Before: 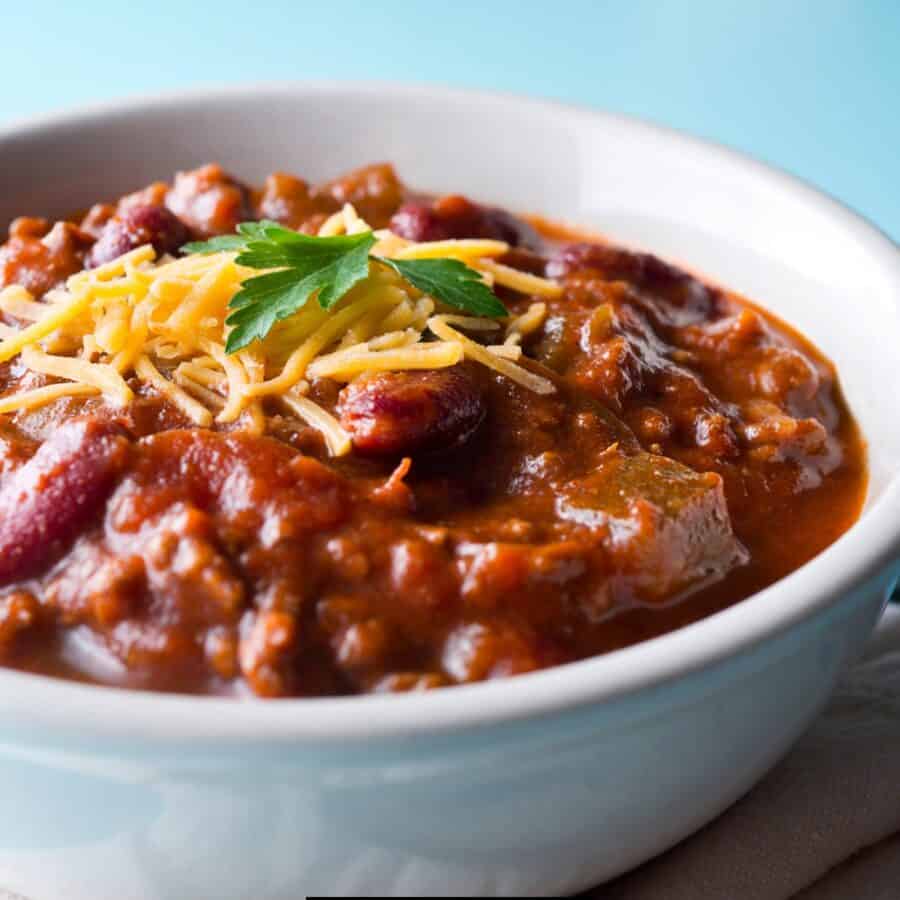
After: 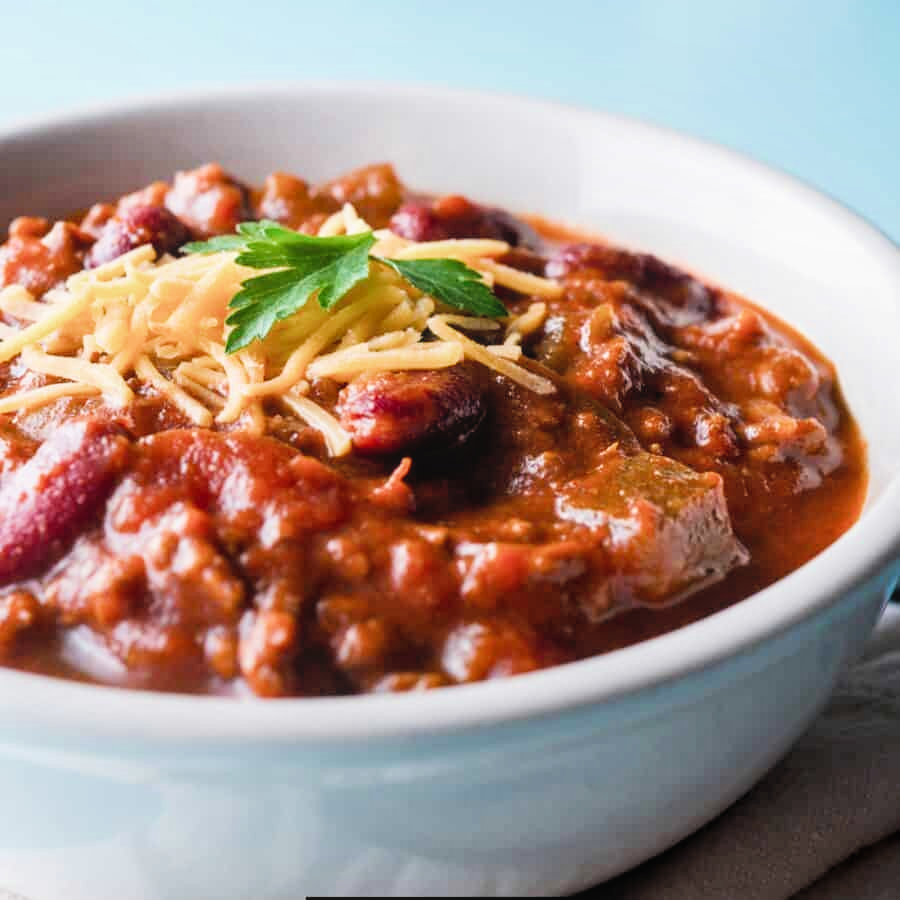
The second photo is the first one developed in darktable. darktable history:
filmic rgb: black relative exposure -8.02 EV, white relative exposure 4.02 EV, hardness 4.17, add noise in highlights 0.002, color science v3 (2019), use custom middle-gray values true, contrast in highlights soft
levels: mode automatic, levels [0, 0.476, 0.951]
local contrast: detail 110%
